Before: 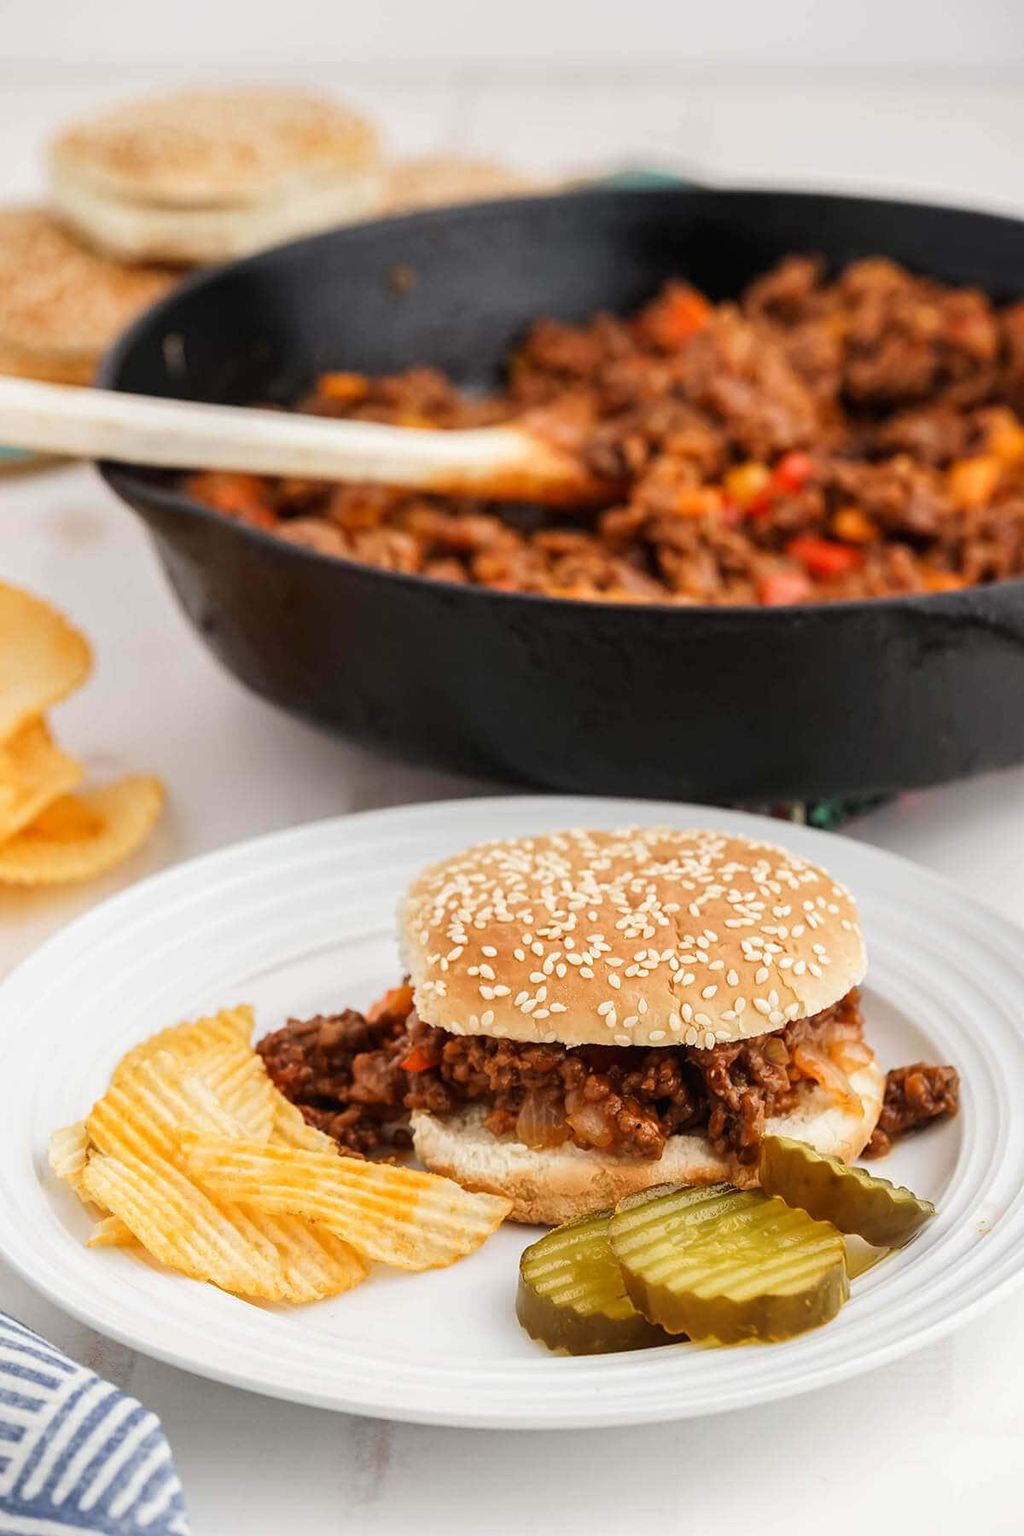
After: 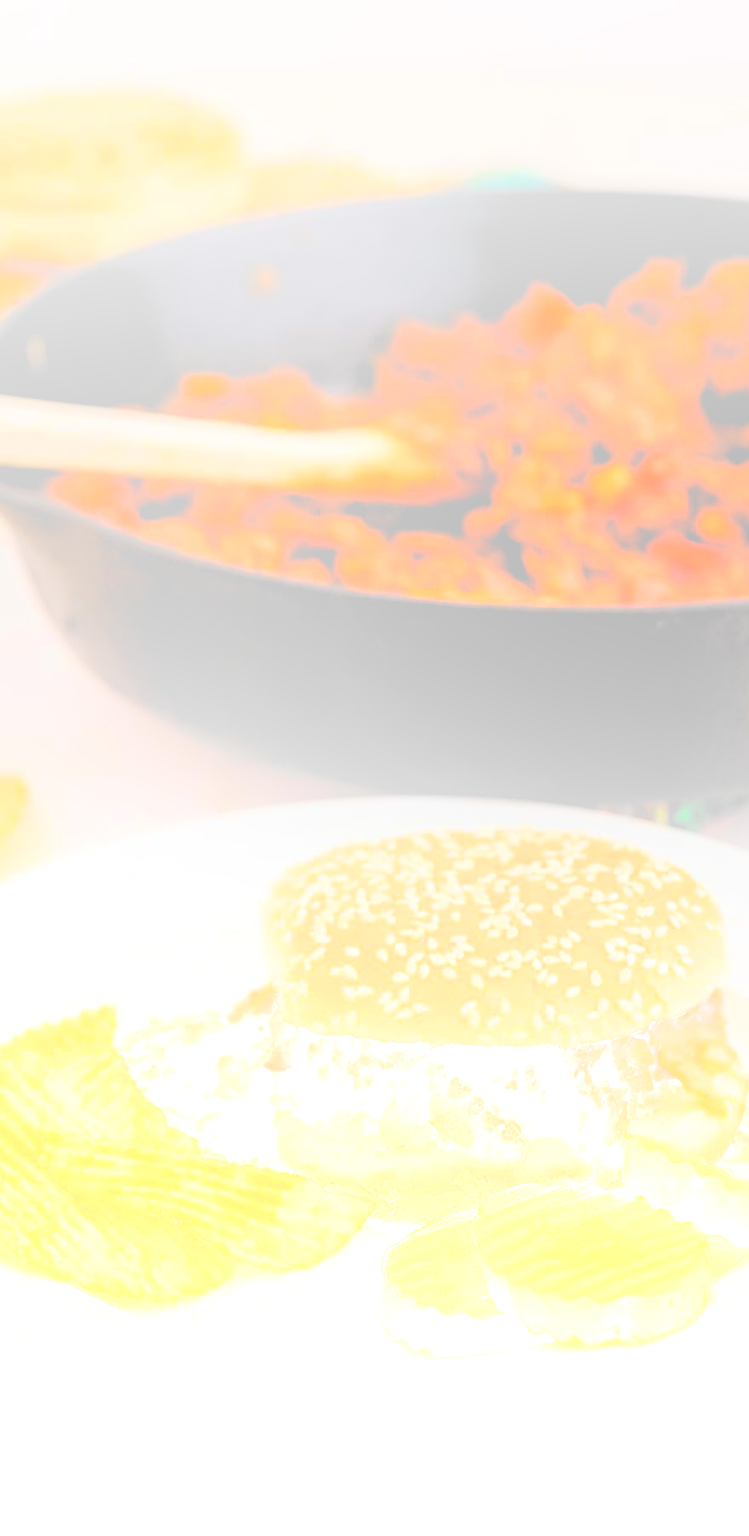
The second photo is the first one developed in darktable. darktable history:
exposure: black level correction -0.025, exposure -0.117 EV, compensate highlight preservation false
bloom: size 85%, threshold 5%, strength 85%
crop: left 13.443%, right 13.31%
sharpen: on, module defaults
rgb levels: levels [[0.034, 0.472, 0.904], [0, 0.5, 1], [0, 0.5, 1]]
